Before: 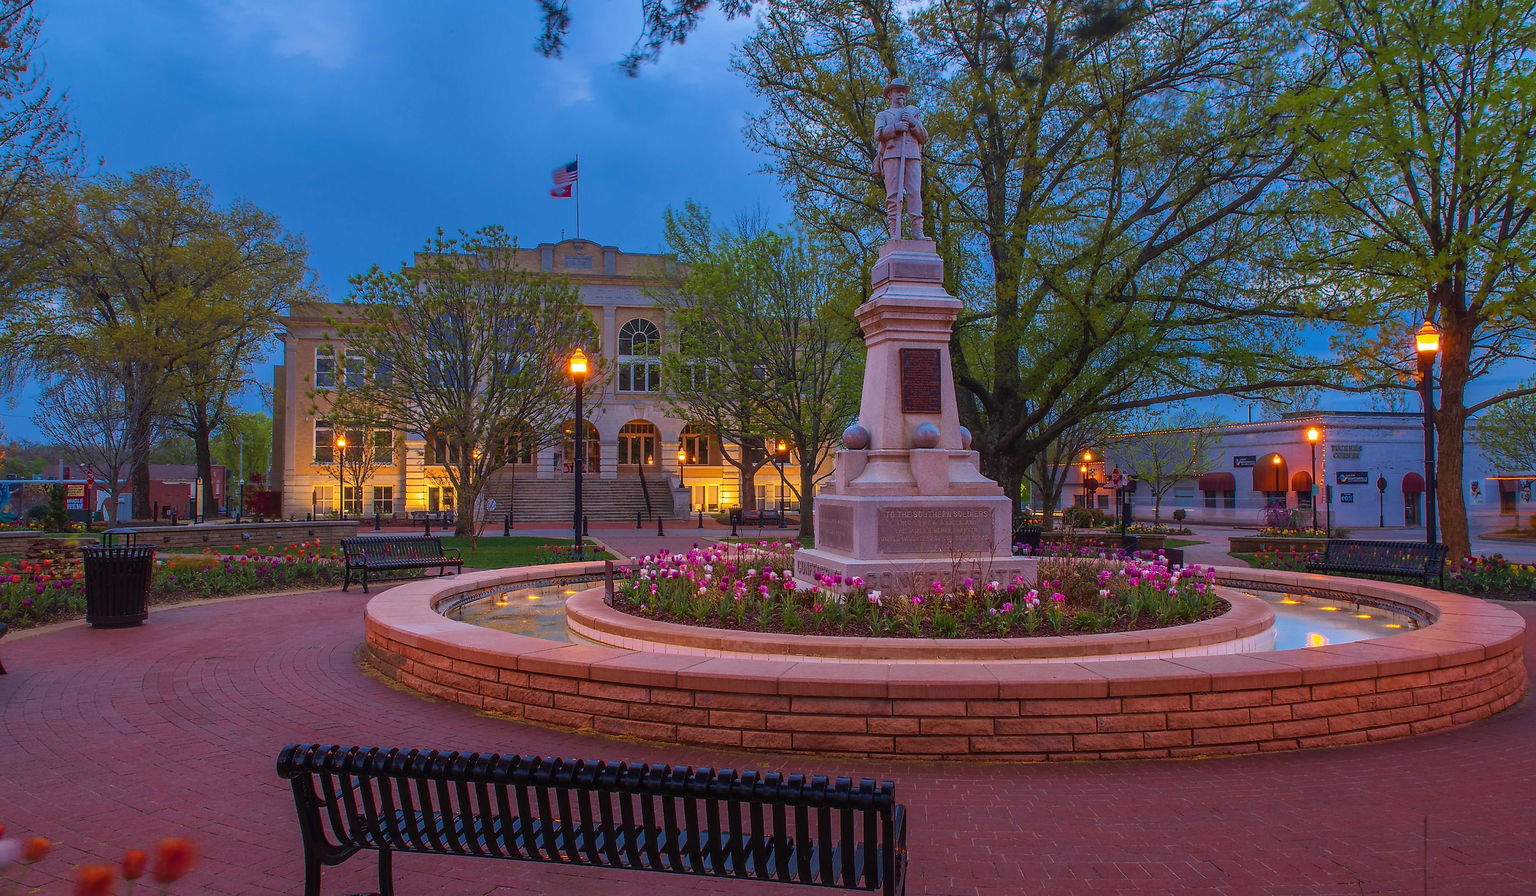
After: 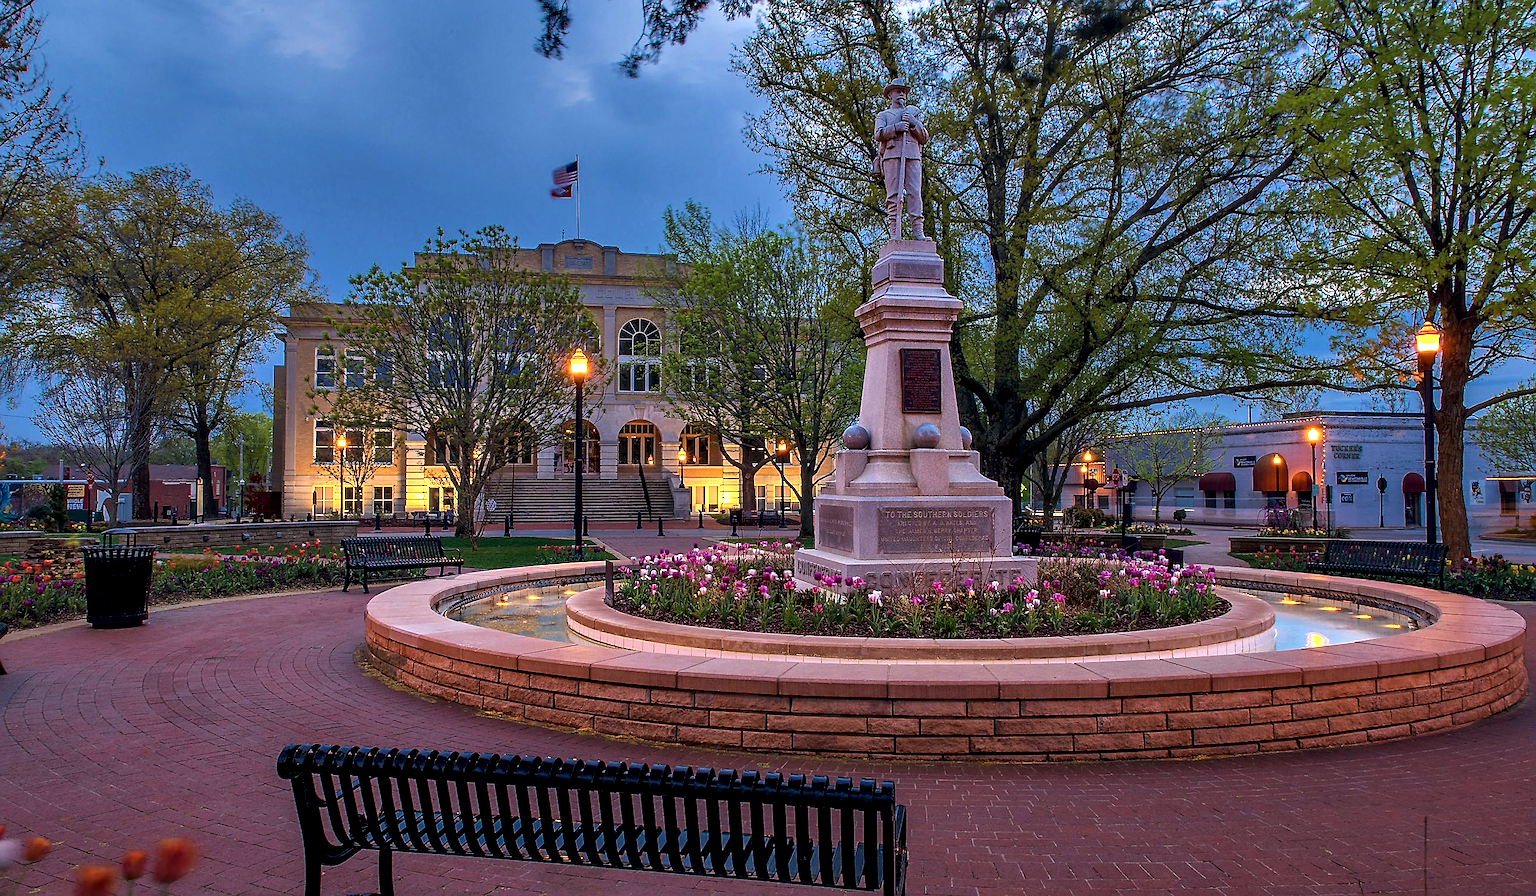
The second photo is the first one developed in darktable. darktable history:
sharpen: on, module defaults
color correction: highlights a* 2.78, highlights b* 5, shadows a* -2.59, shadows b* -4.89, saturation 0.812
contrast equalizer: y [[0.6 ×6], [0.55 ×6], [0 ×6], [0 ×6], [0 ×6]]
